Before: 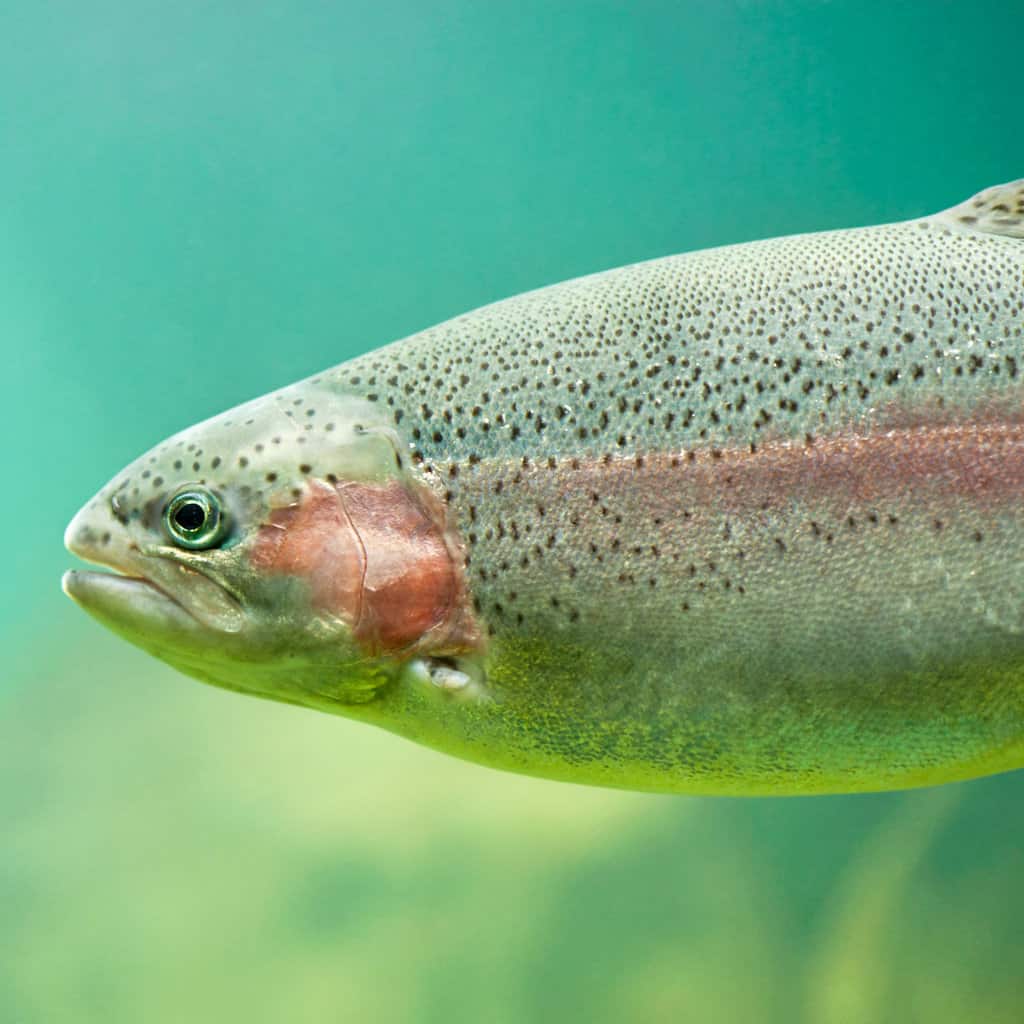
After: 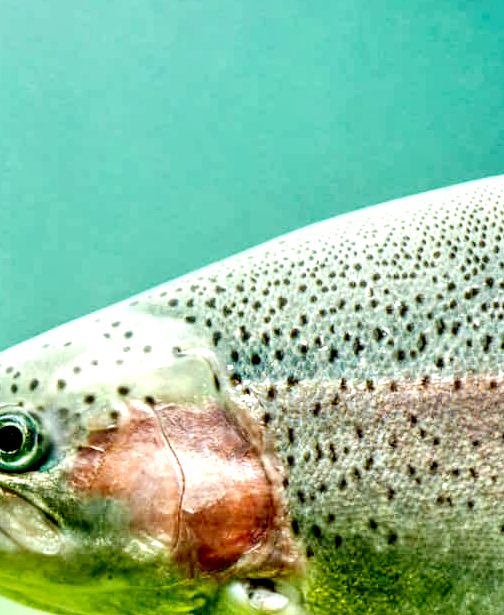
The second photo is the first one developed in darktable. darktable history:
base curve: curves: ch0 [(0, 0) (0.472, 0.508) (1, 1)]
crop: left 17.835%, top 7.675%, right 32.881%, bottom 32.213%
local contrast: highlights 19%, detail 186%
tone curve: curves: ch0 [(0, 0) (0.003, 0) (0.011, 0.001) (0.025, 0.001) (0.044, 0.003) (0.069, 0.009) (0.1, 0.018) (0.136, 0.032) (0.177, 0.074) (0.224, 0.13) (0.277, 0.218) (0.335, 0.321) (0.399, 0.425) (0.468, 0.523) (0.543, 0.617) (0.623, 0.708) (0.709, 0.789) (0.801, 0.873) (0.898, 0.967) (1, 1)], preserve colors none
